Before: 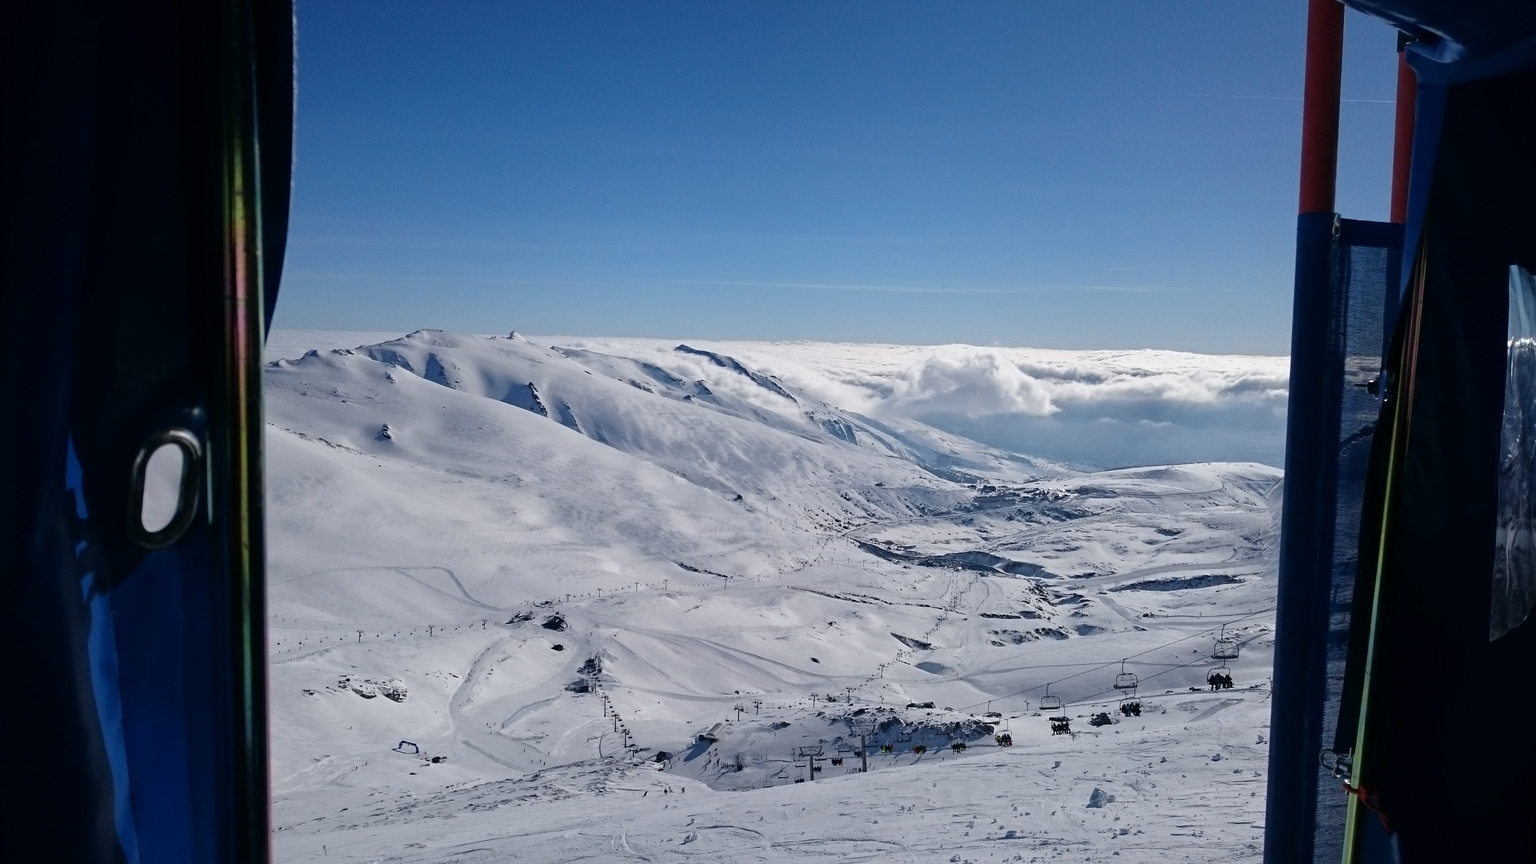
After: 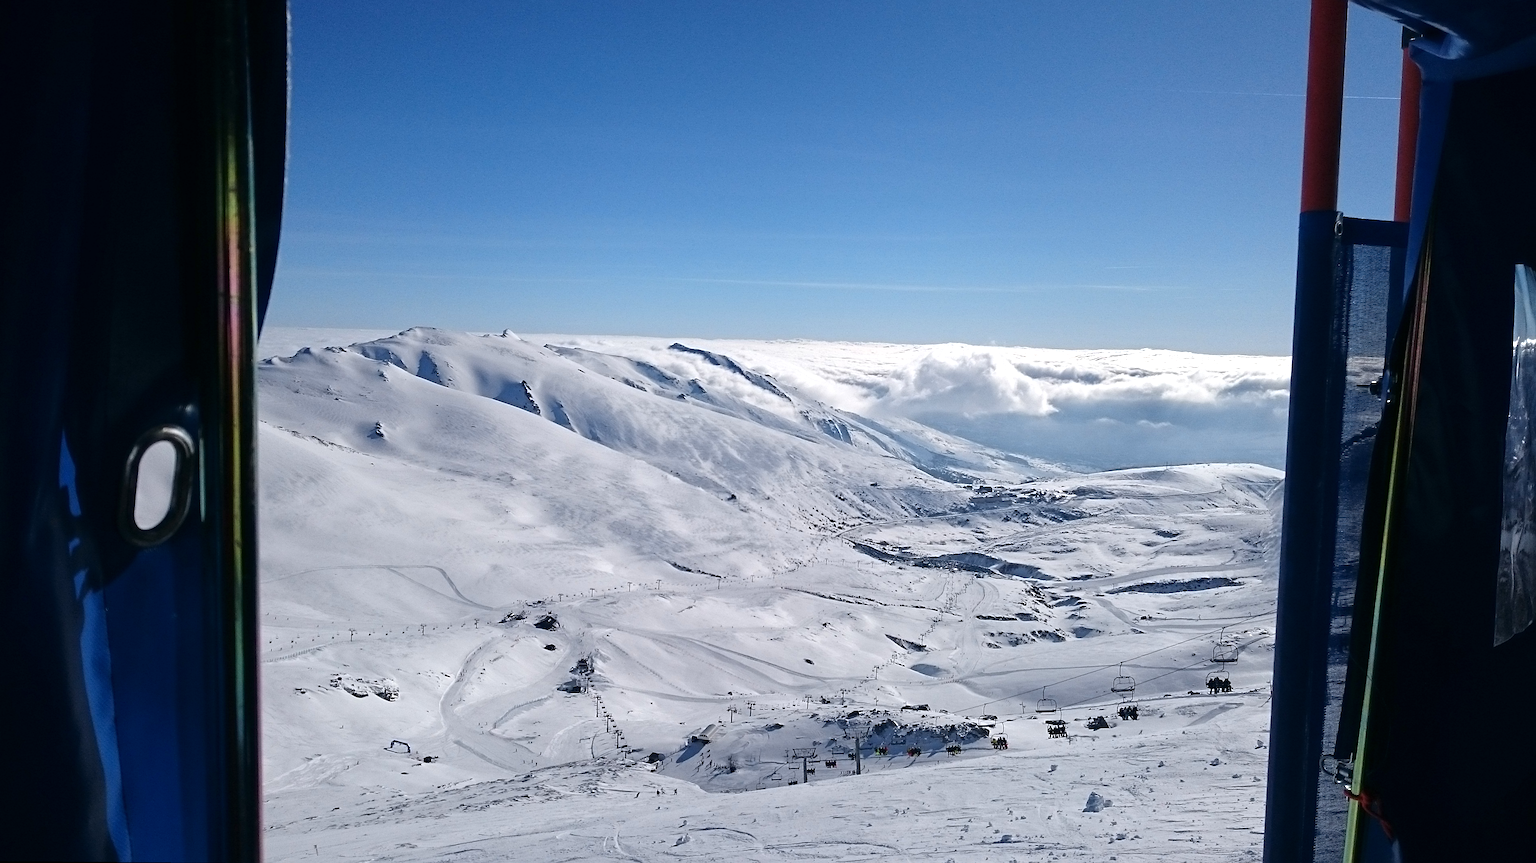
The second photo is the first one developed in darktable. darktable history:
sharpen: radius 2.529, amount 0.323
rotate and perspective: rotation 0.192°, lens shift (horizontal) -0.015, crop left 0.005, crop right 0.996, crop top 0.006, crop bottom 0.99
white balance: emerald 1
exposure: black level correction 0, exposure 0.4 EV, compensate exposure bias true, compensate highlight preservation false
